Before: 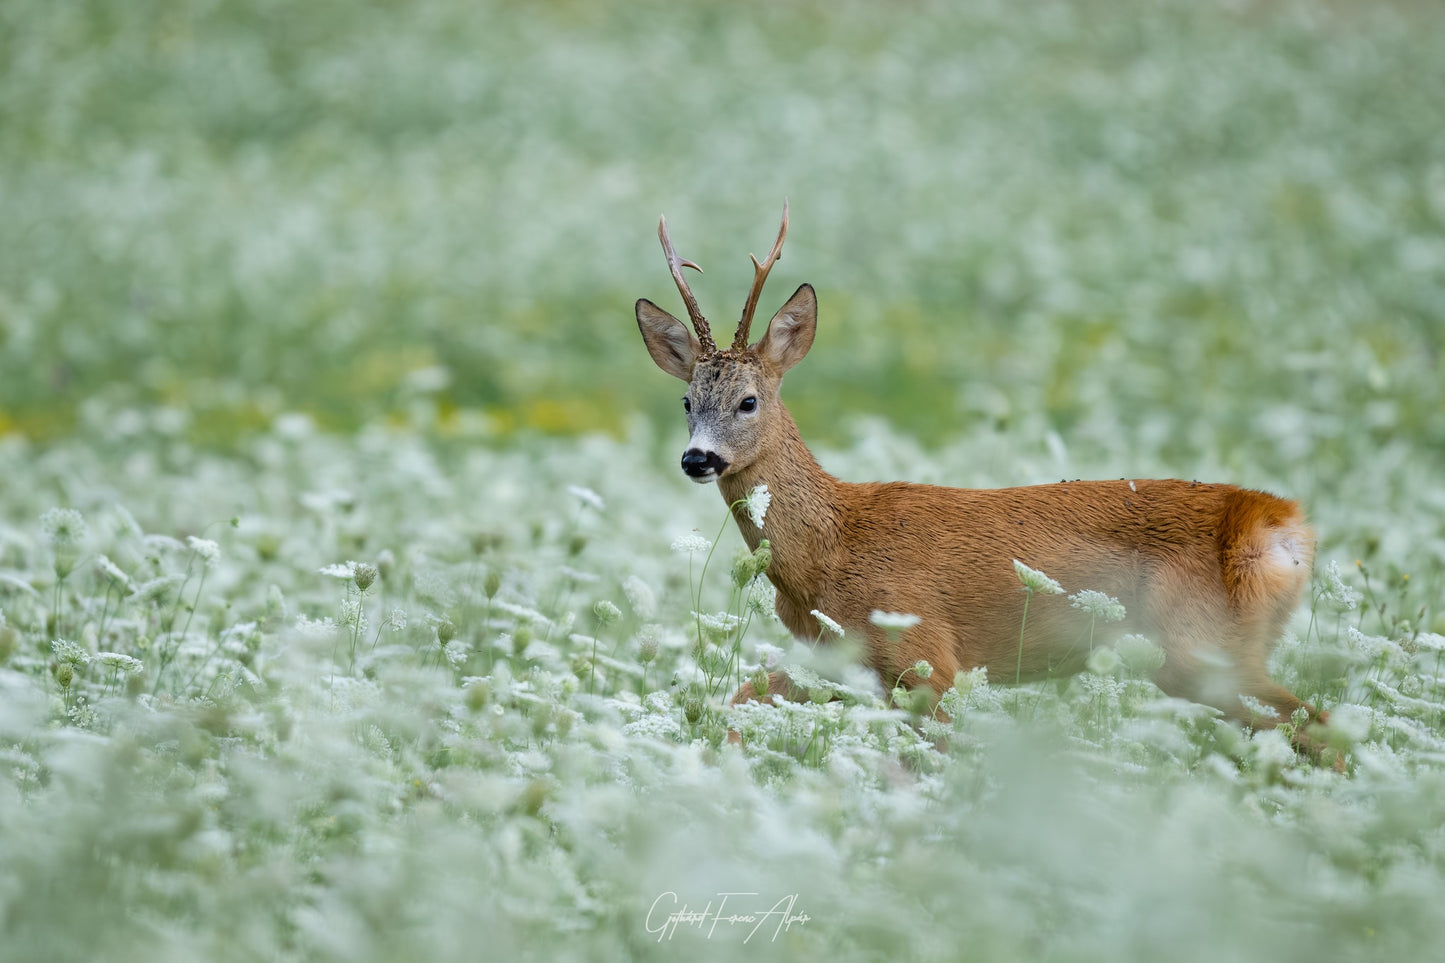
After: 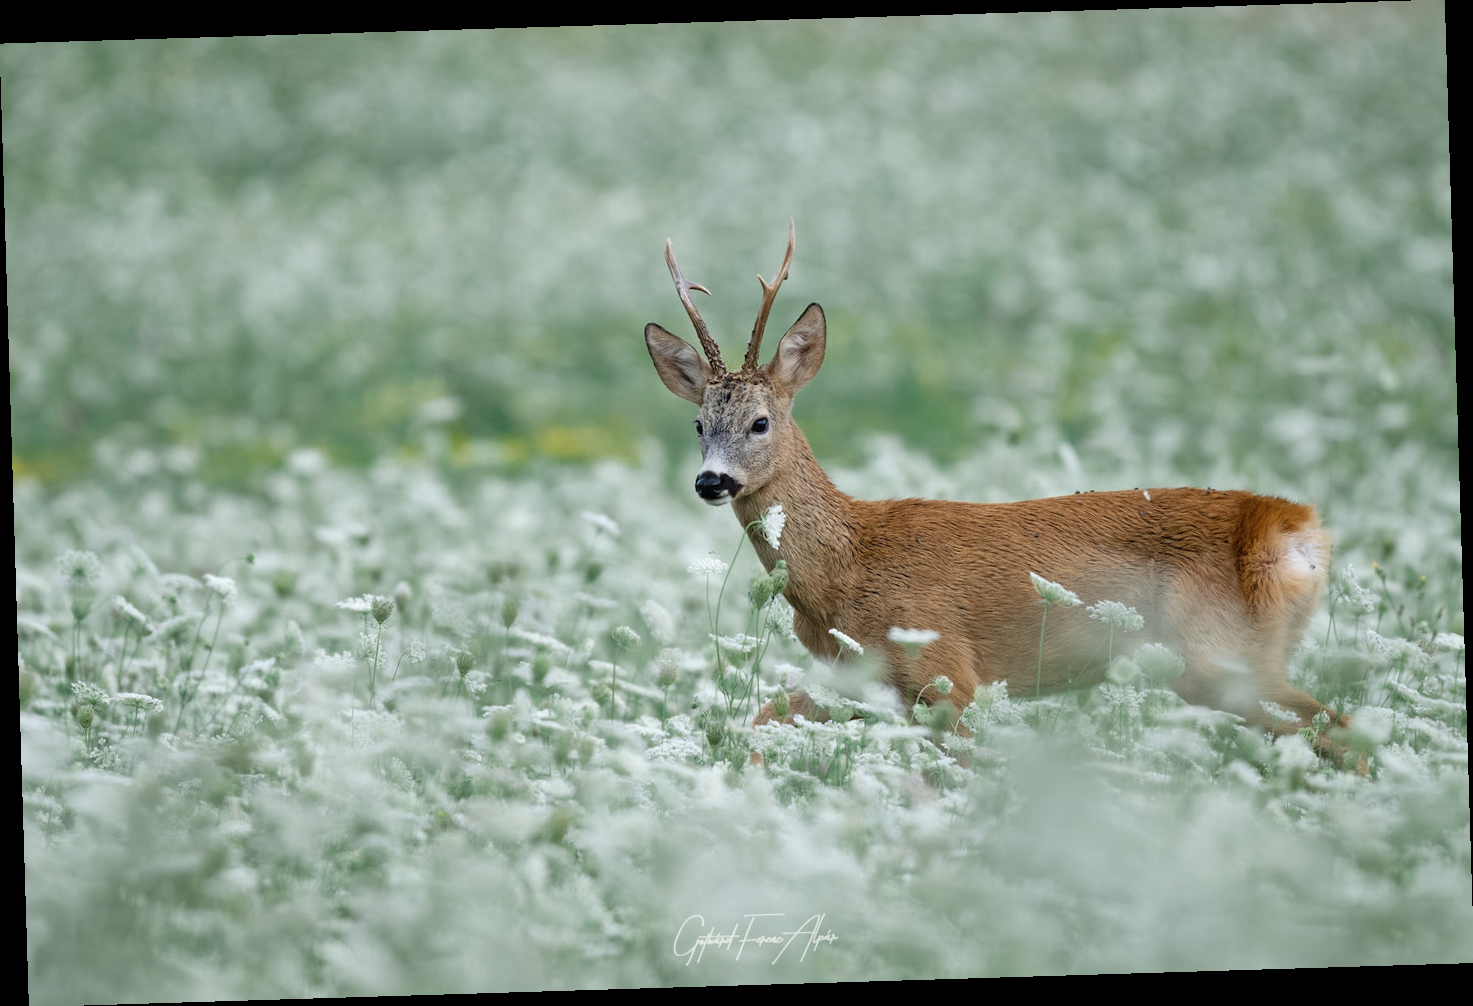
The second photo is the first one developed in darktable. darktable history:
exposure: exposure 0.178 EV, compensate exposure bias true, compensate highlight preservation false
color zones: curves: ch0 [(0, 0.5) (0.125, 0.4) (0.25, 0.5) (0.375, 0.4) (0.5, 0.4) (0.625, 0.35) (0.75, 0.35) (0.875, 0.5)]; ch1 [(0, 0.35) (0.125, 0.45) (0.25, 0.35) (0.375, 0.35) (0.5, 0.35) (0.625, 0.35) (0.75, 0.45) (0.875, 0.35)]; ch2 [(0, 0.6) (0.125, 0.5) (0.25, 0.5) (0.375, 0.6) (0.5, 0.6) (0.625, 0.5) (0.75, 0.5) (0.875, 0.5)]
rotate and perspective: rotation -1.75°, automatic cropping off
